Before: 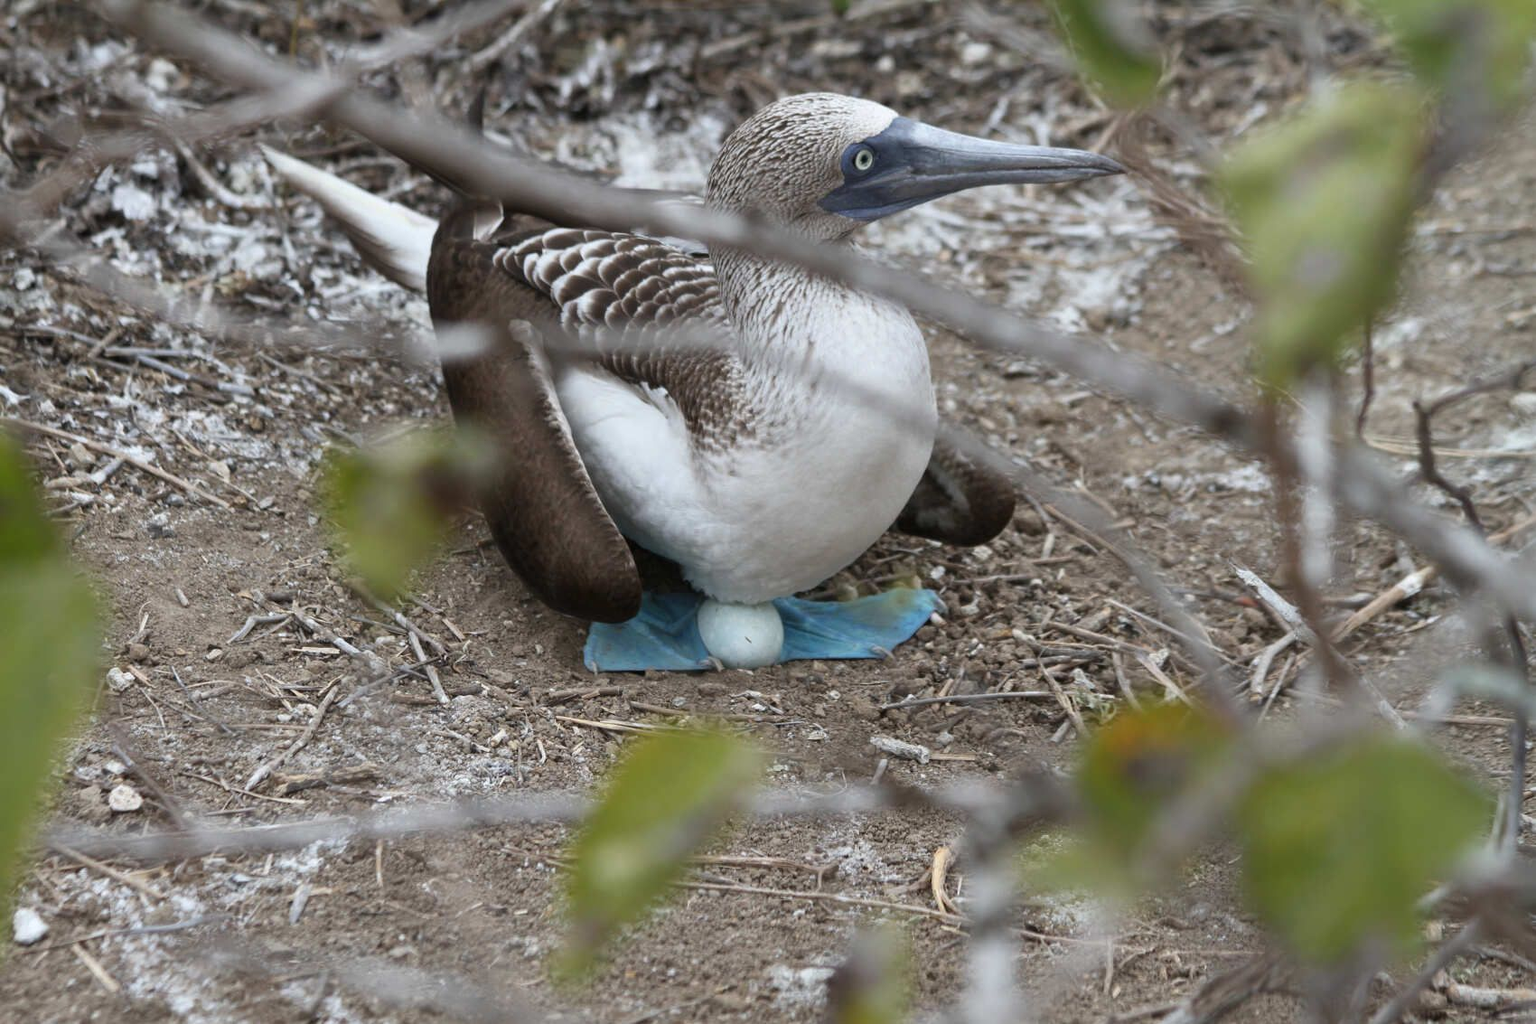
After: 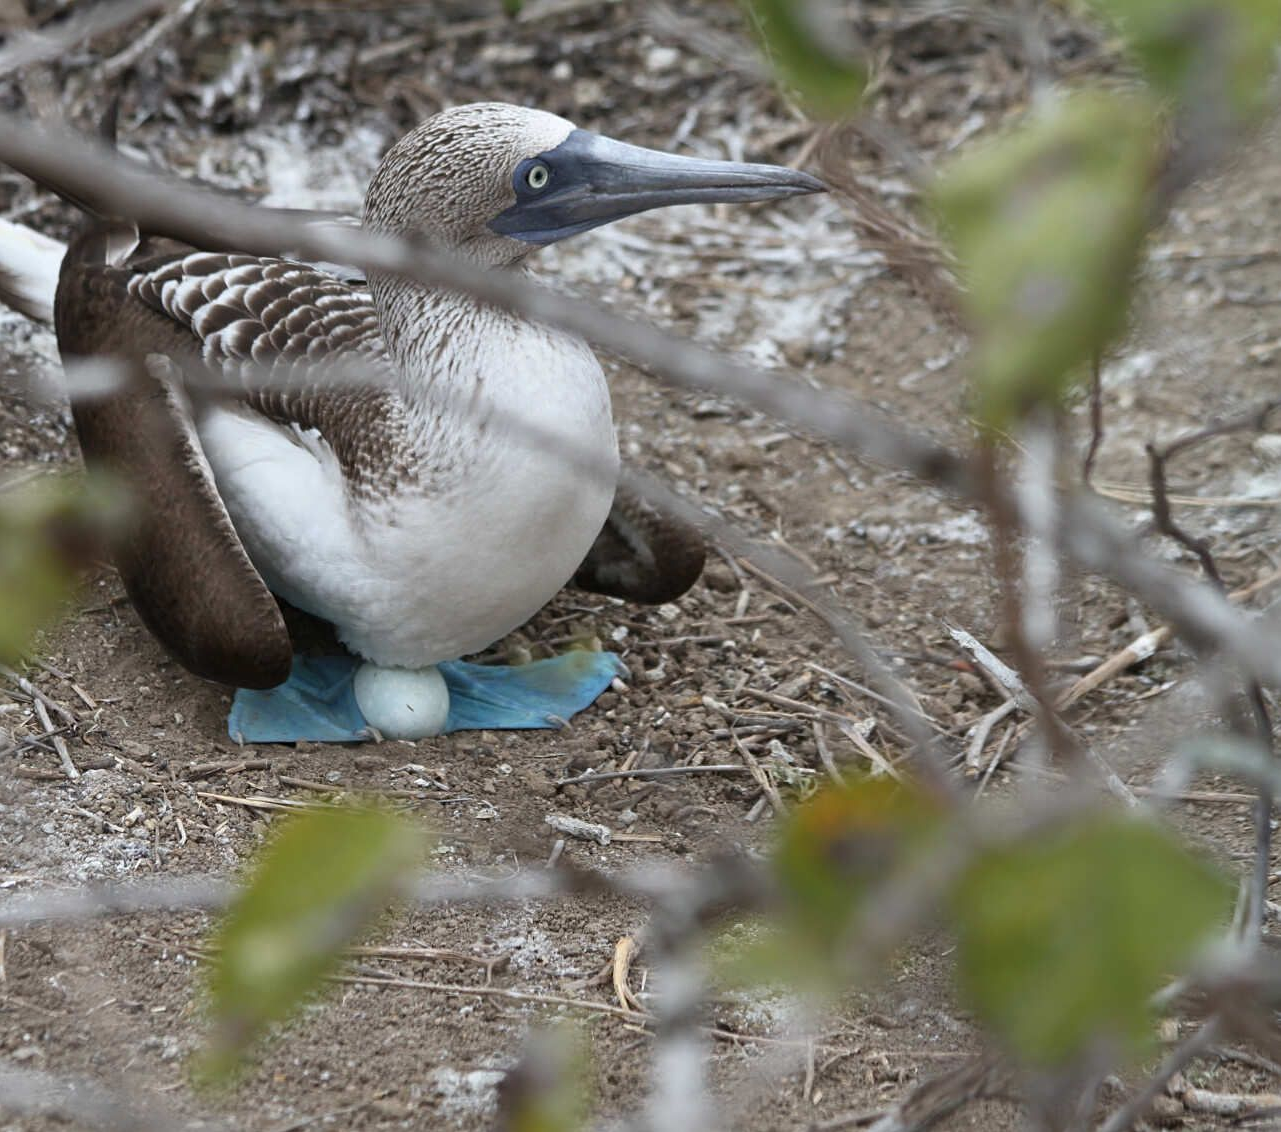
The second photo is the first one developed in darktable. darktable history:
sharpen: amount 0.2
crop and rotate: left 24.6%
tone equalizer: on, module defaults
